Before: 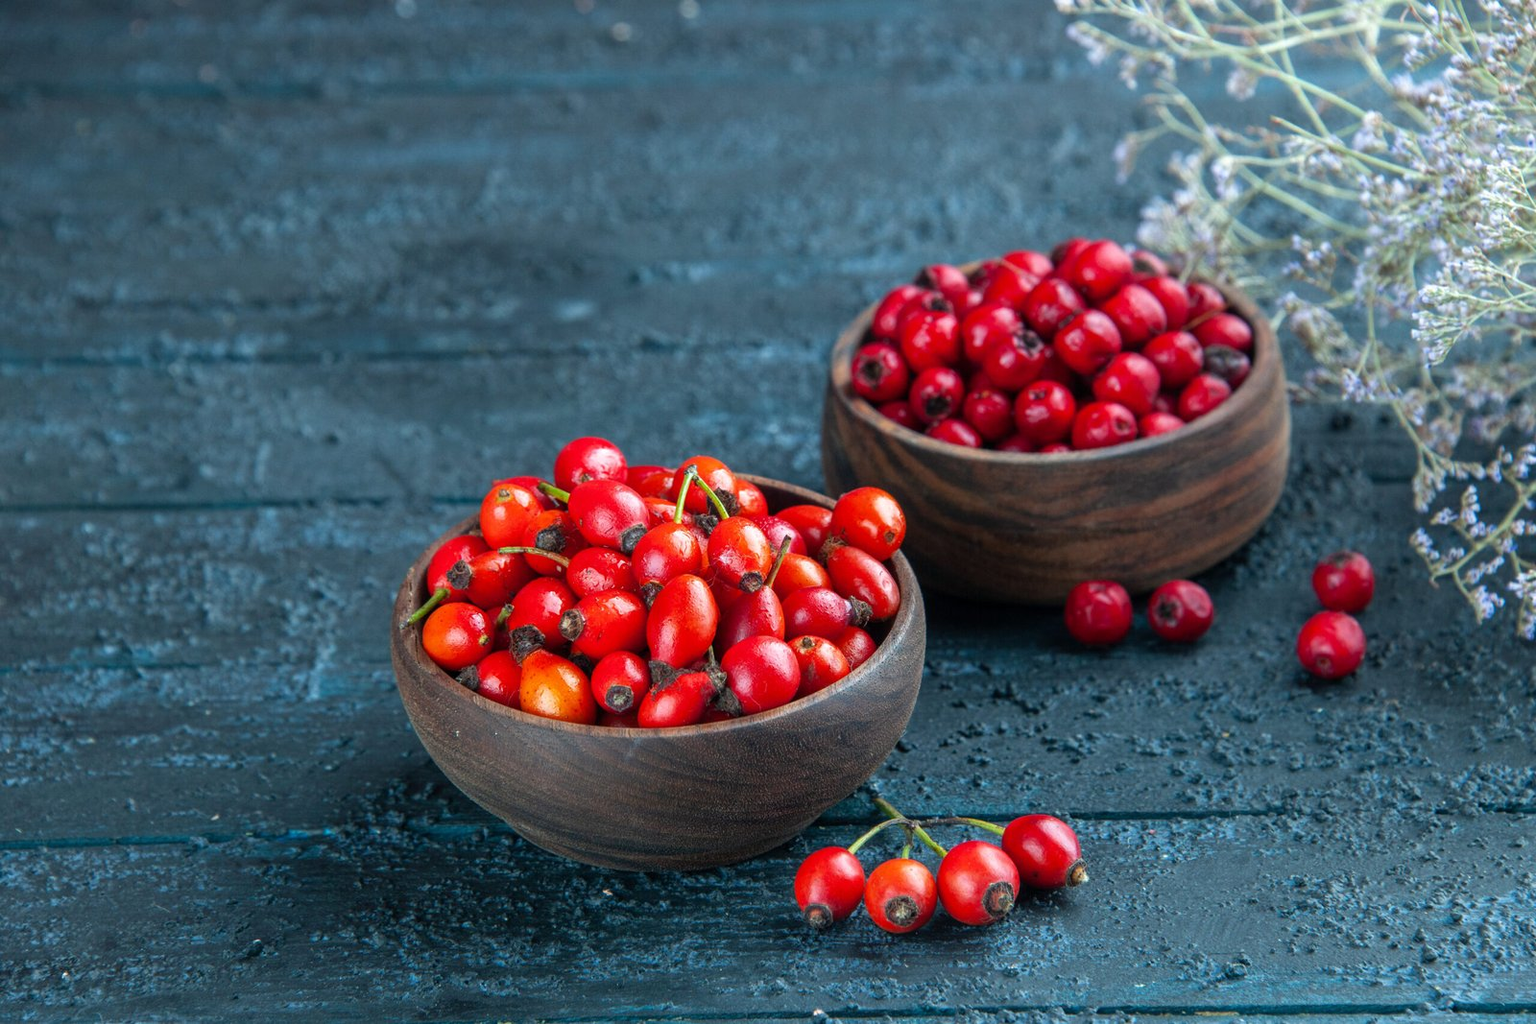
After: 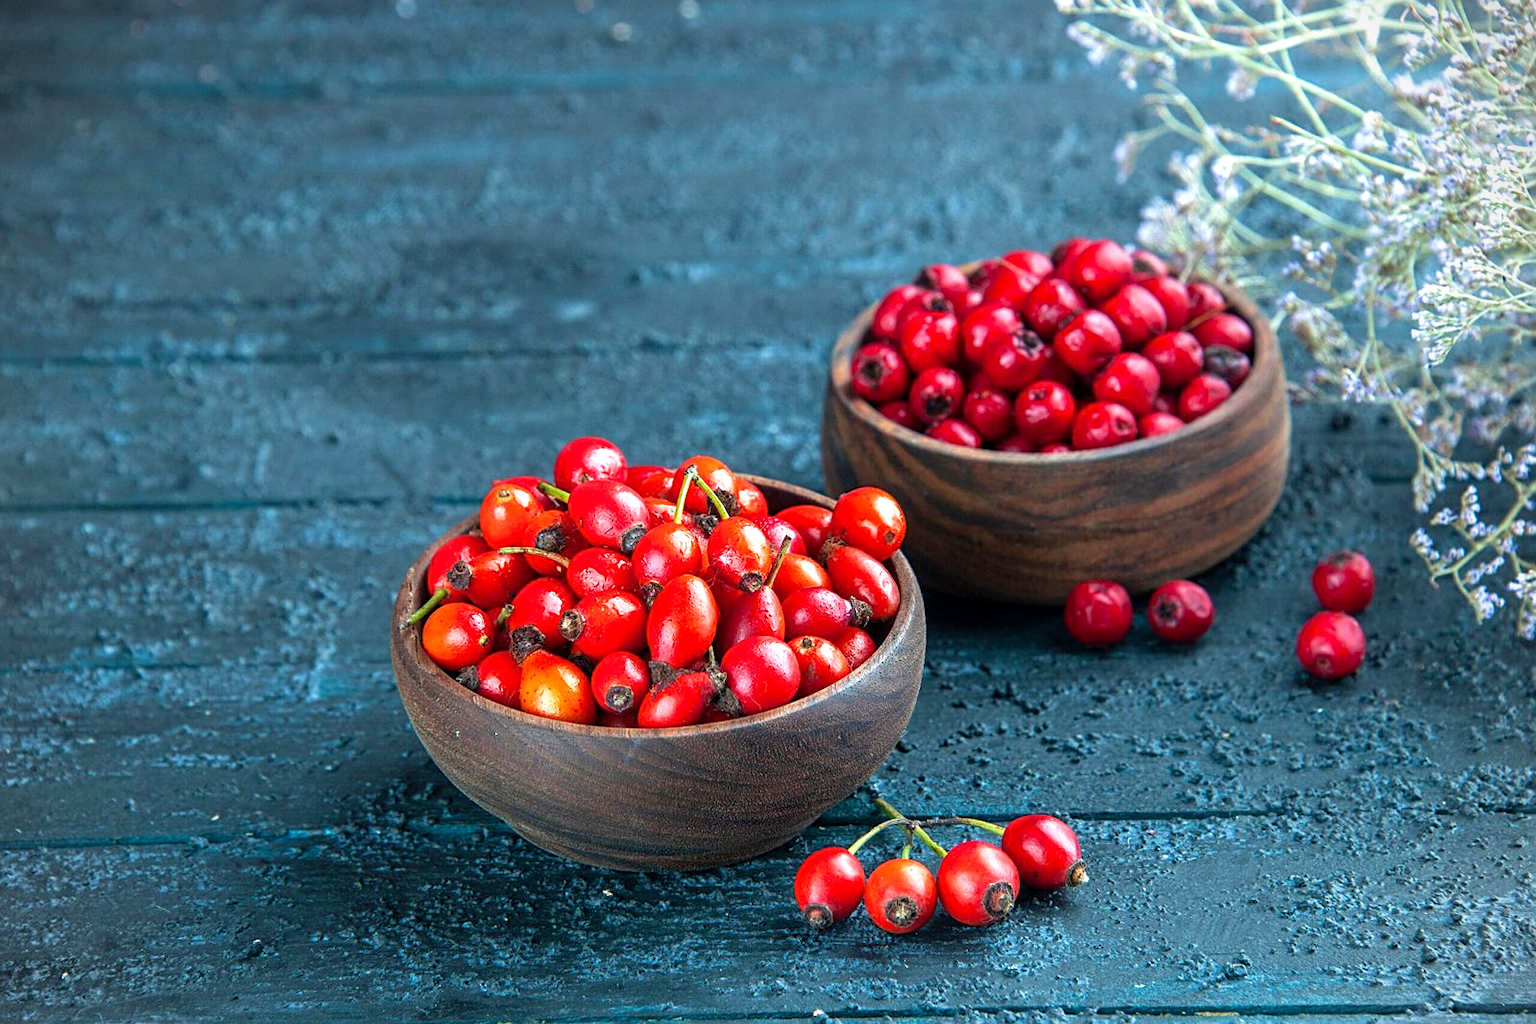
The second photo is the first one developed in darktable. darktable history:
velvia: on, module defaults
vignetting: fall-off start 91.19%
sharpen: on, module defaults
exposure: black level correction 0.001, exposure 0.5 EV, compensate exposure bias true, compensate highlight preservation false
